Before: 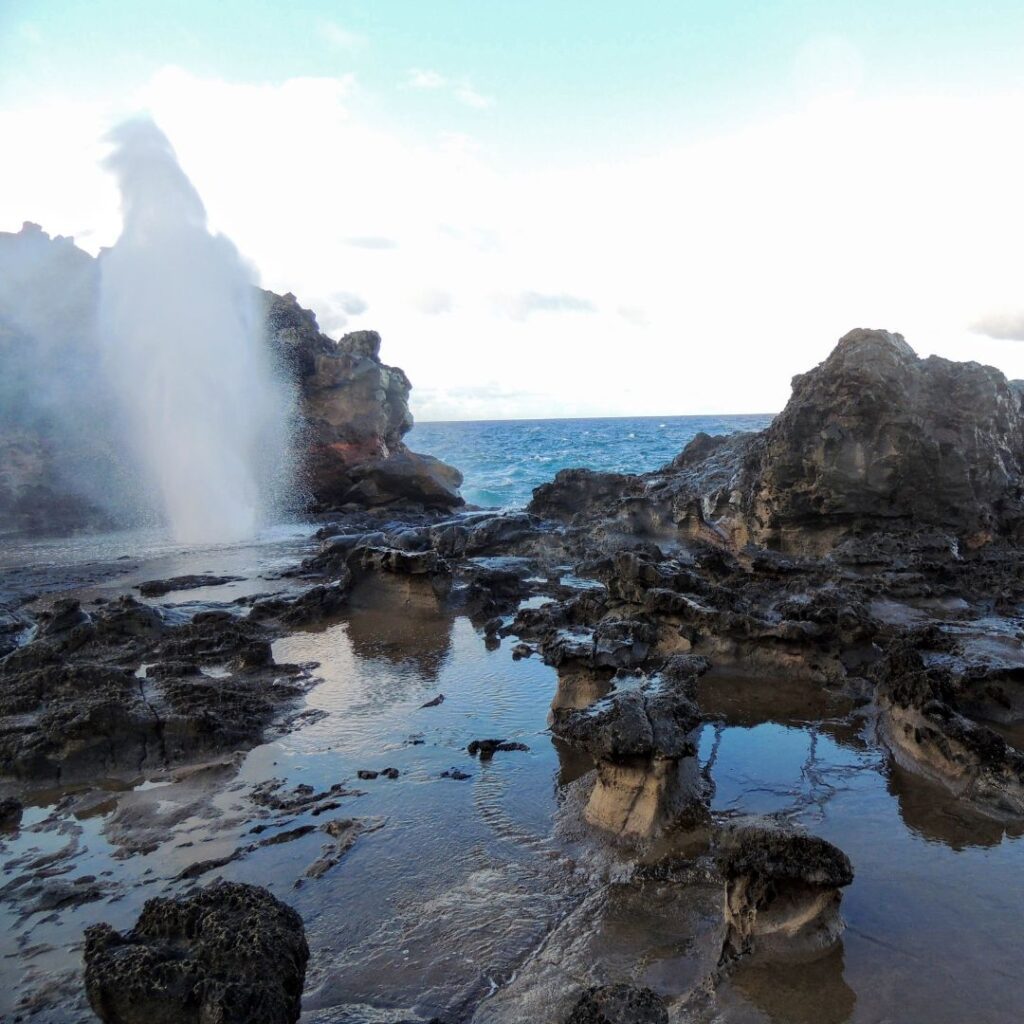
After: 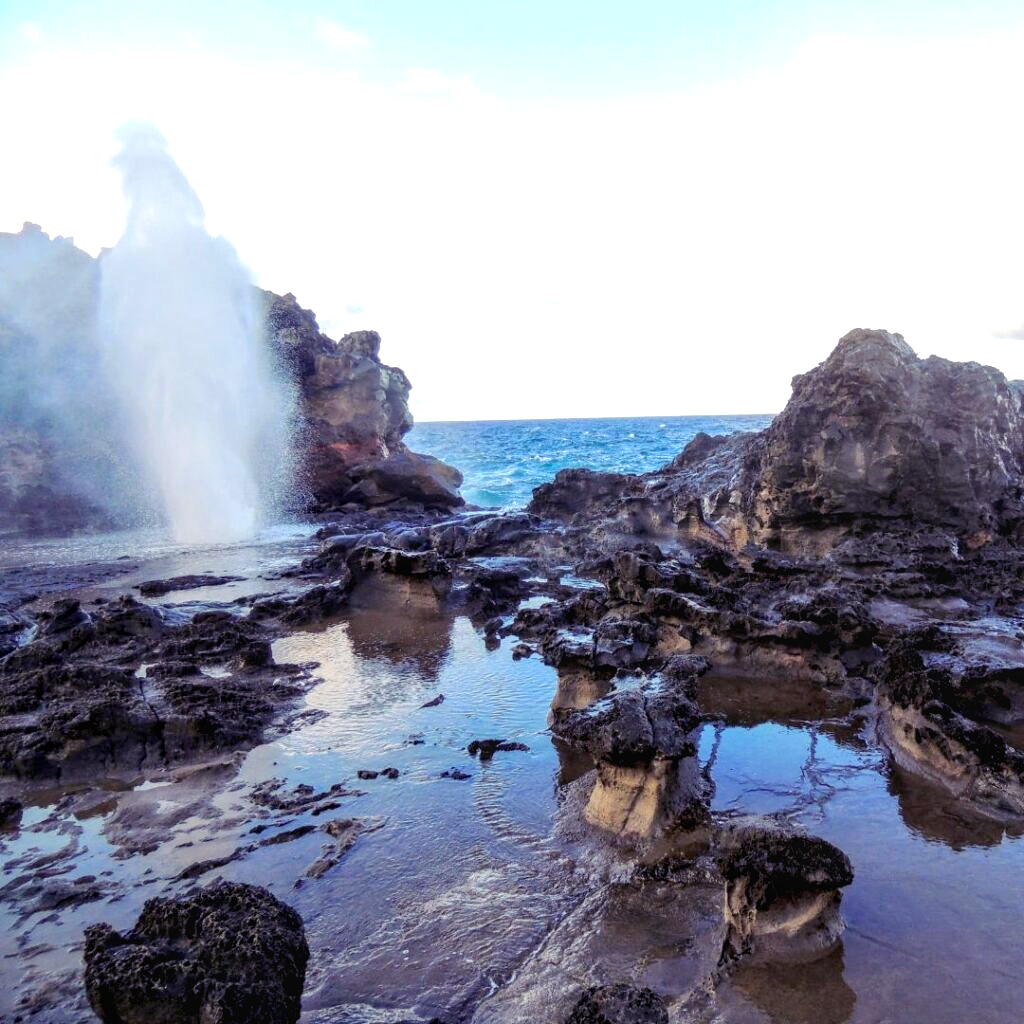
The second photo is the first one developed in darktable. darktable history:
color balance rgb: shadows lift › luminance -21.538%, shadows lift › chroma 9.126%, shadows lift › hue 285.8°, linear chroma grading › shadows -7.82%, linear chroma grading › global chroma 9.973%, perceptual saturation grading › global saturation 0.512%, perceptual brilliance grading › global brilliance 10.634%, perceptual brilliance grading › shadows 14.459%
exposure: black level correction 0.005, exposure 0.016 EV, compensate highlight preservation false
local contrast: on, module defaults
